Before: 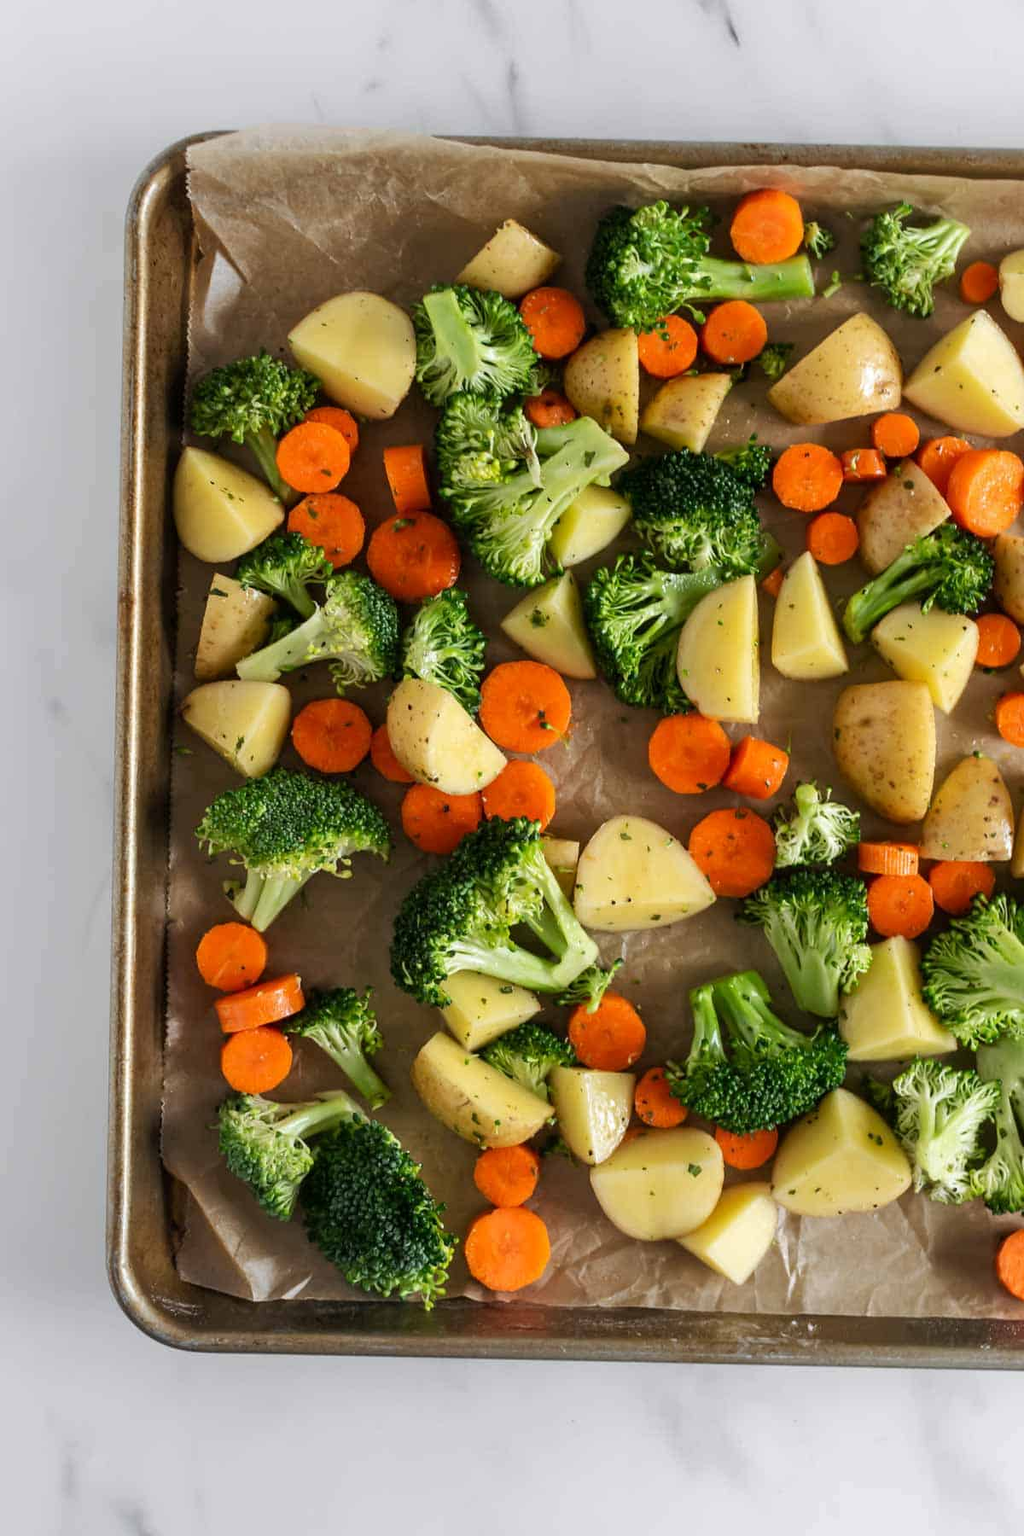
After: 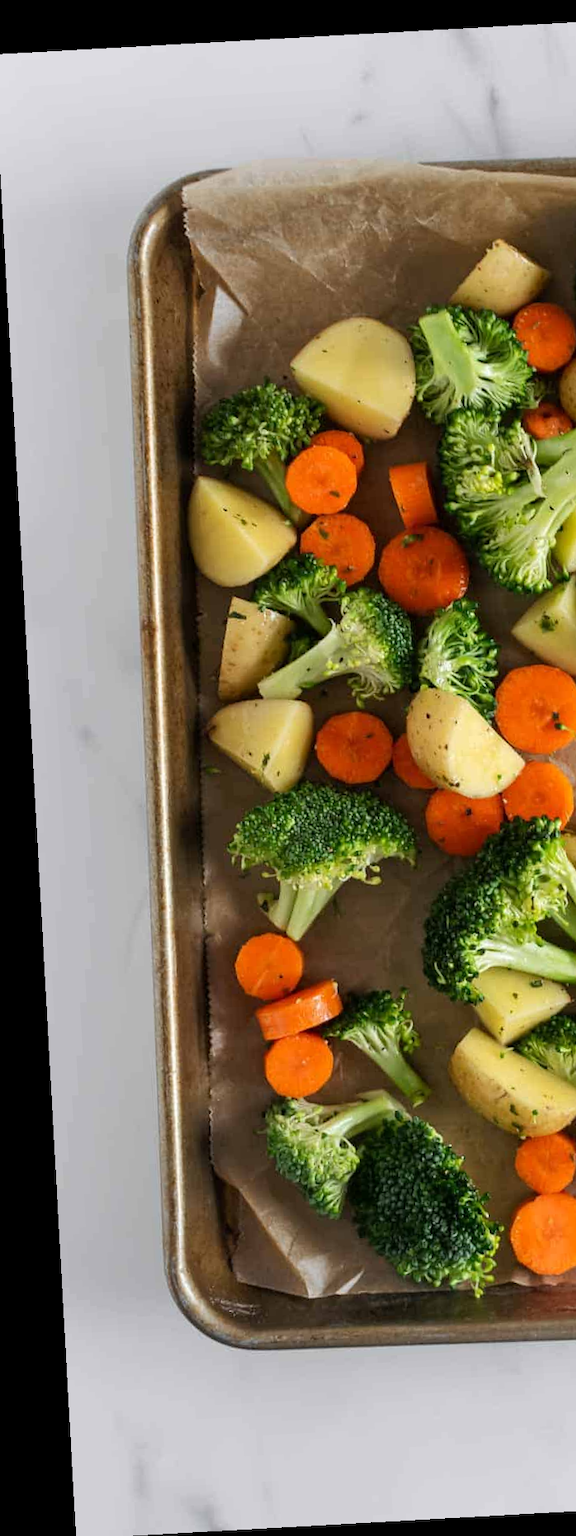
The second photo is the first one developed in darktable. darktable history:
crop: left 0.587%, right 45.588%, bottom 0.086%
rotate and perspective: rotation -3.18°, automatic cropping off
